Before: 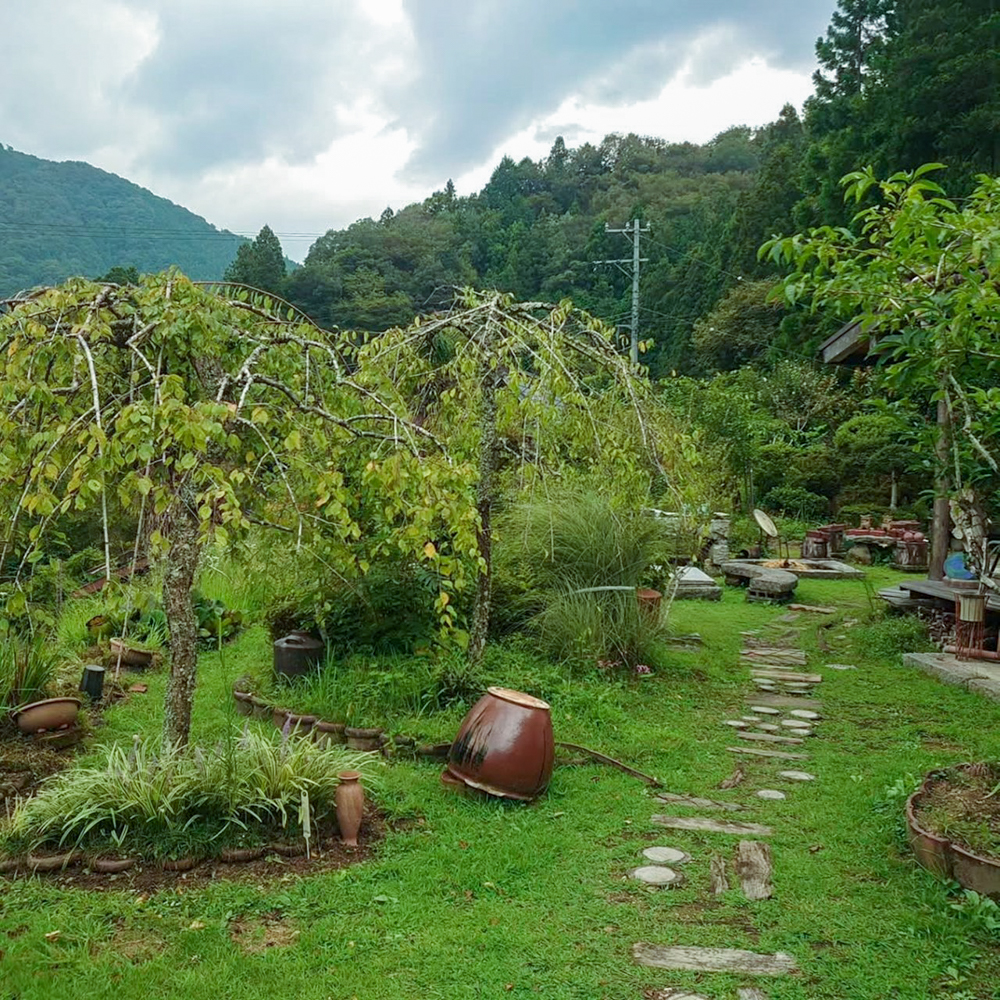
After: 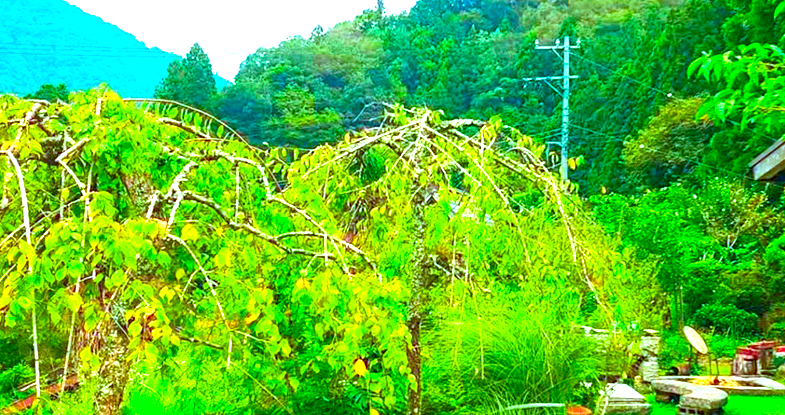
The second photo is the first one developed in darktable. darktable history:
color correction: highlights a* 1.59, highlights b* -1.7, saturation 2.48
exposure: black level correction 0.001, exposure 1.822 EV, compensate exposure bias true, compensate highlight preservation false
crop: left 7.036%, top 18.398%, right 14.379%, bottom 40.043%
